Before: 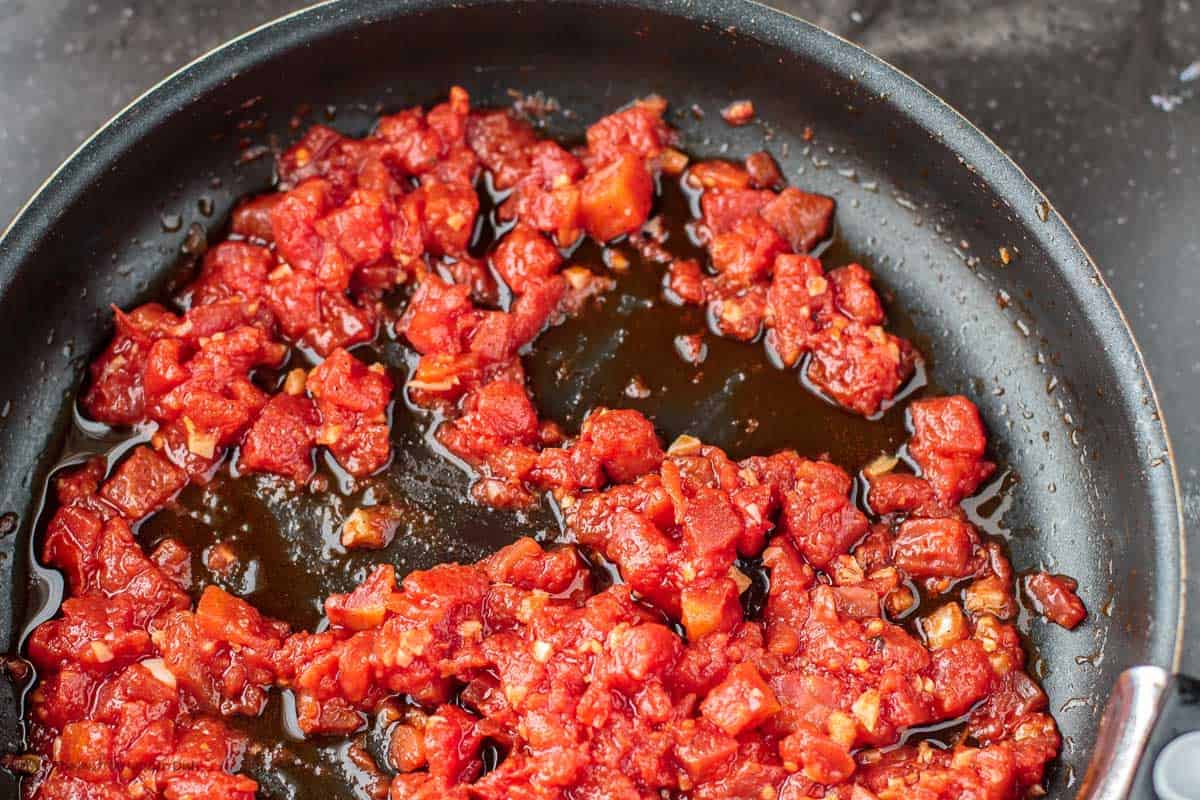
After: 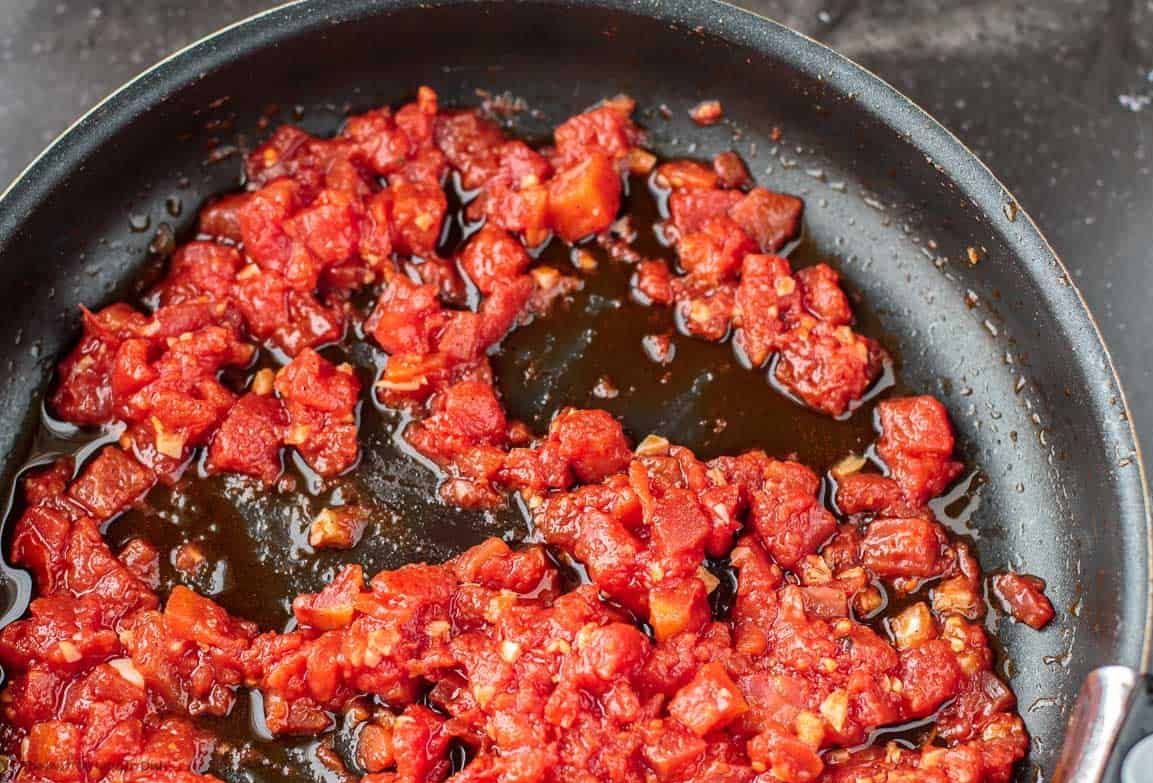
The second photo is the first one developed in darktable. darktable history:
crop and rotate: left 2.731%, right 1.164%, bottom 2.091%
